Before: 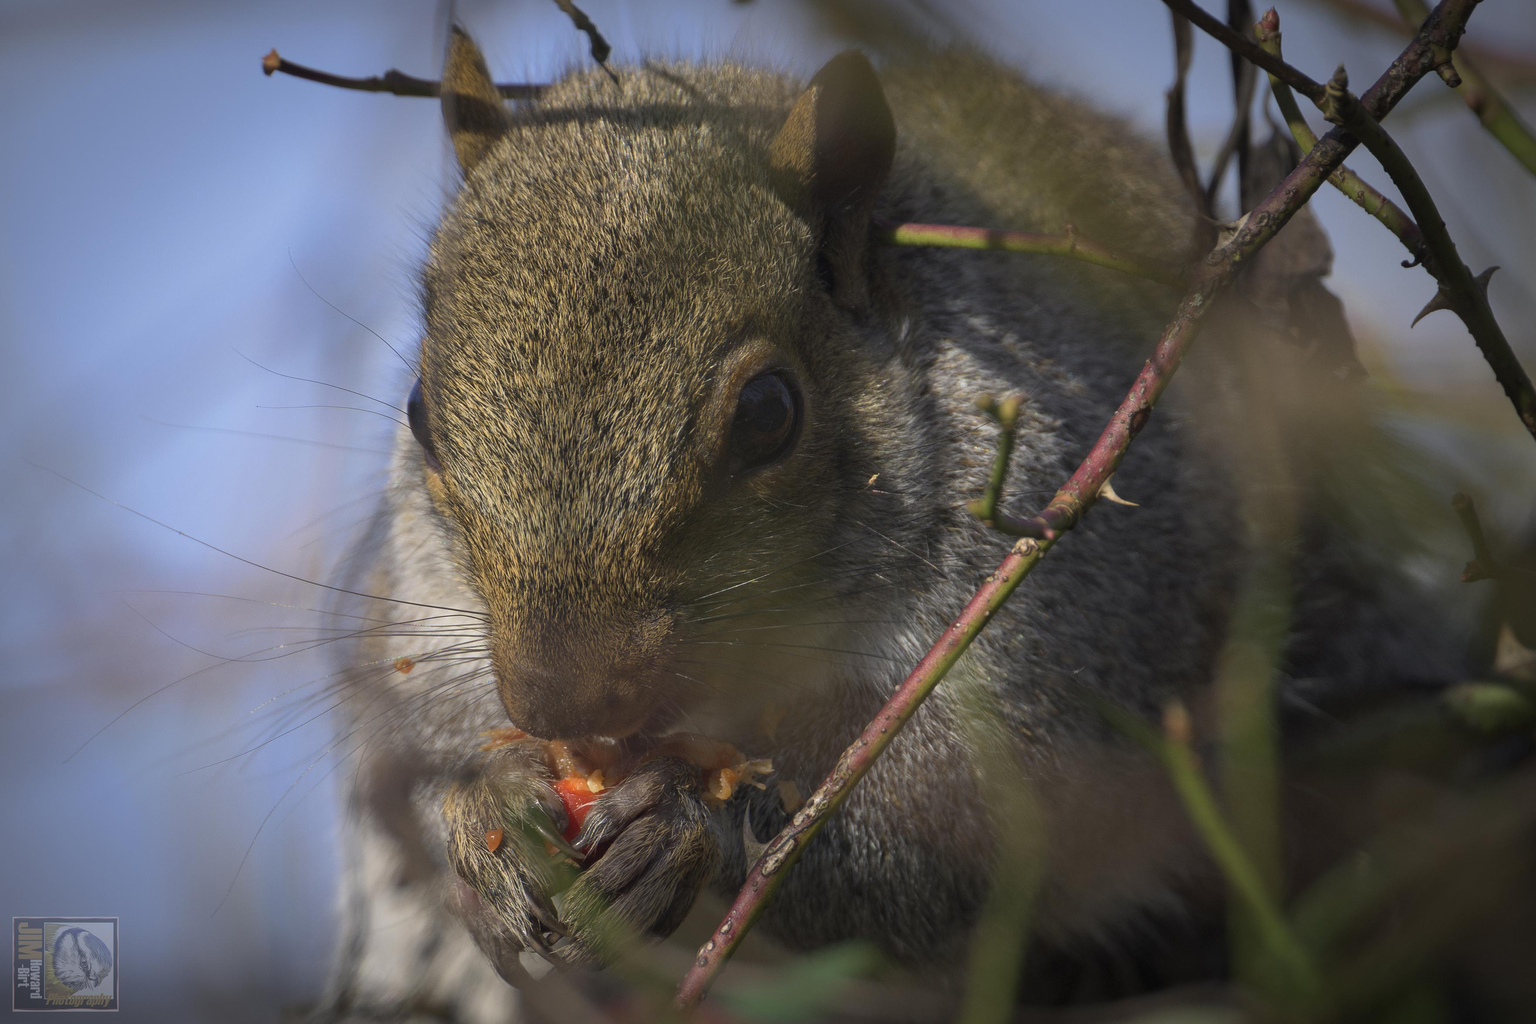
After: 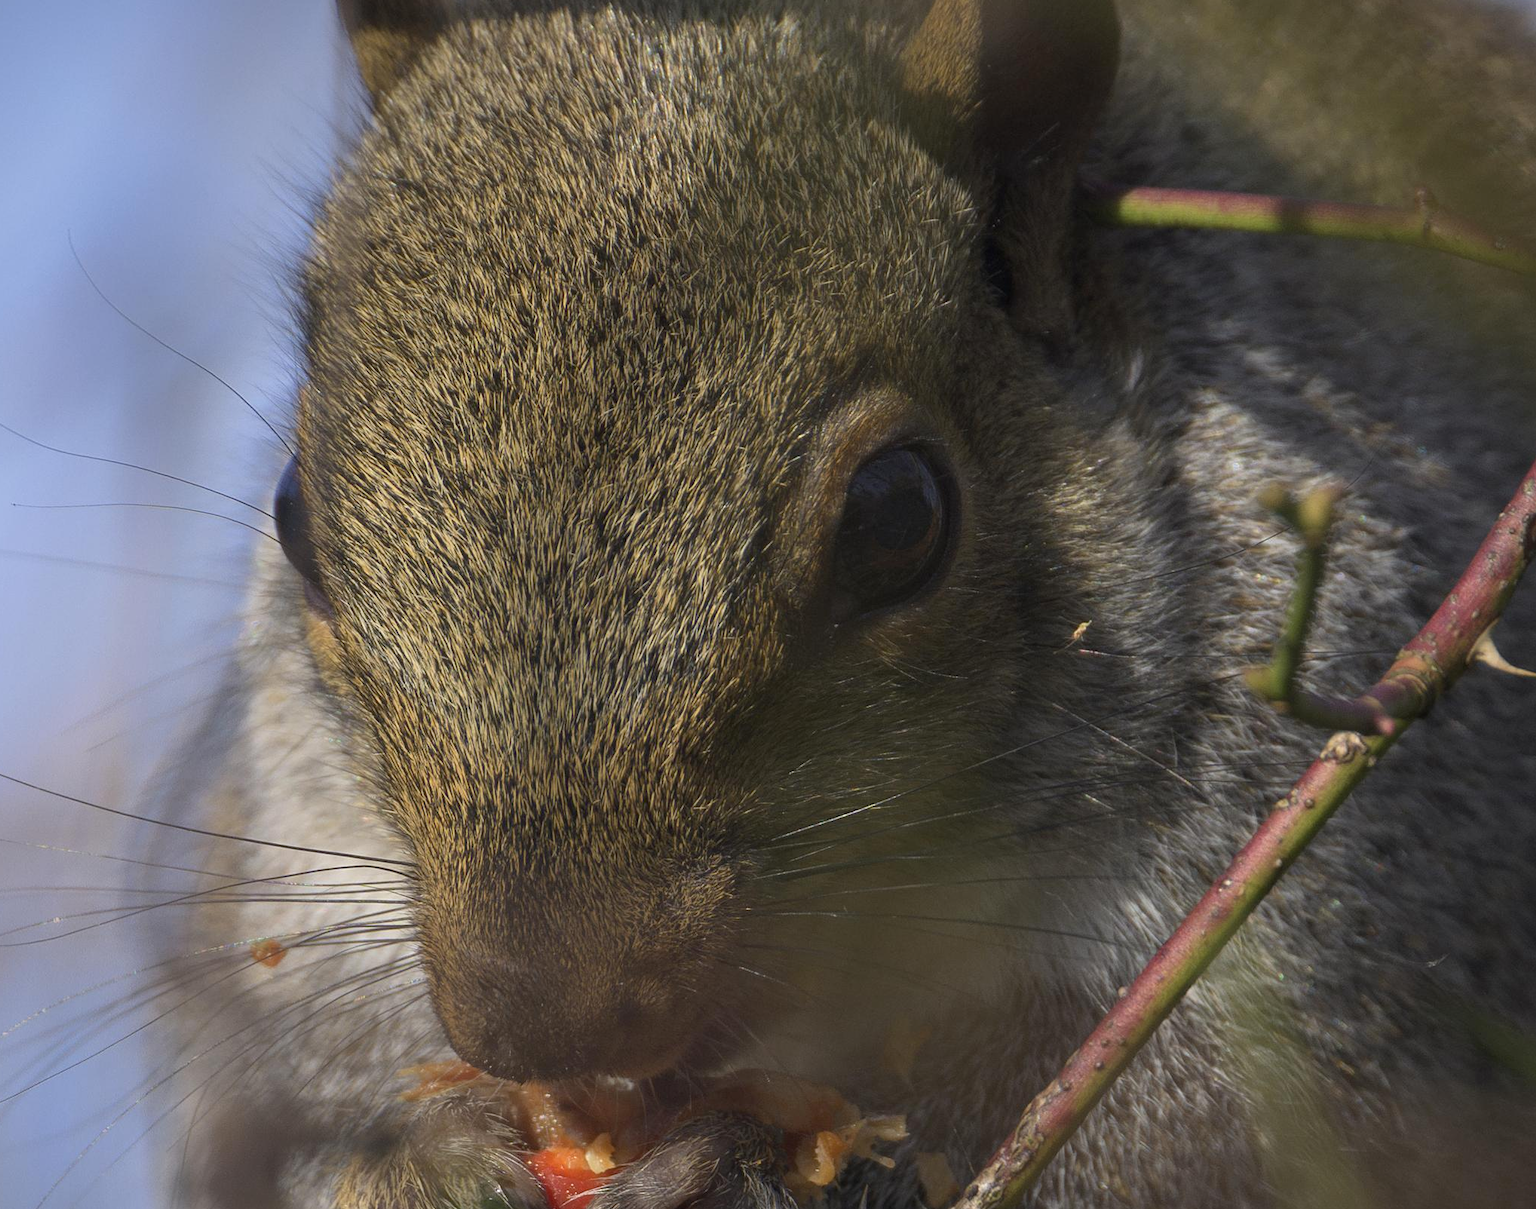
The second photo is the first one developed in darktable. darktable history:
crop: left 16.221%, top 11.24%, right 26.024%, bottom 20.531%
exposure: black level correction 0.002, compensate highlight preservation false
